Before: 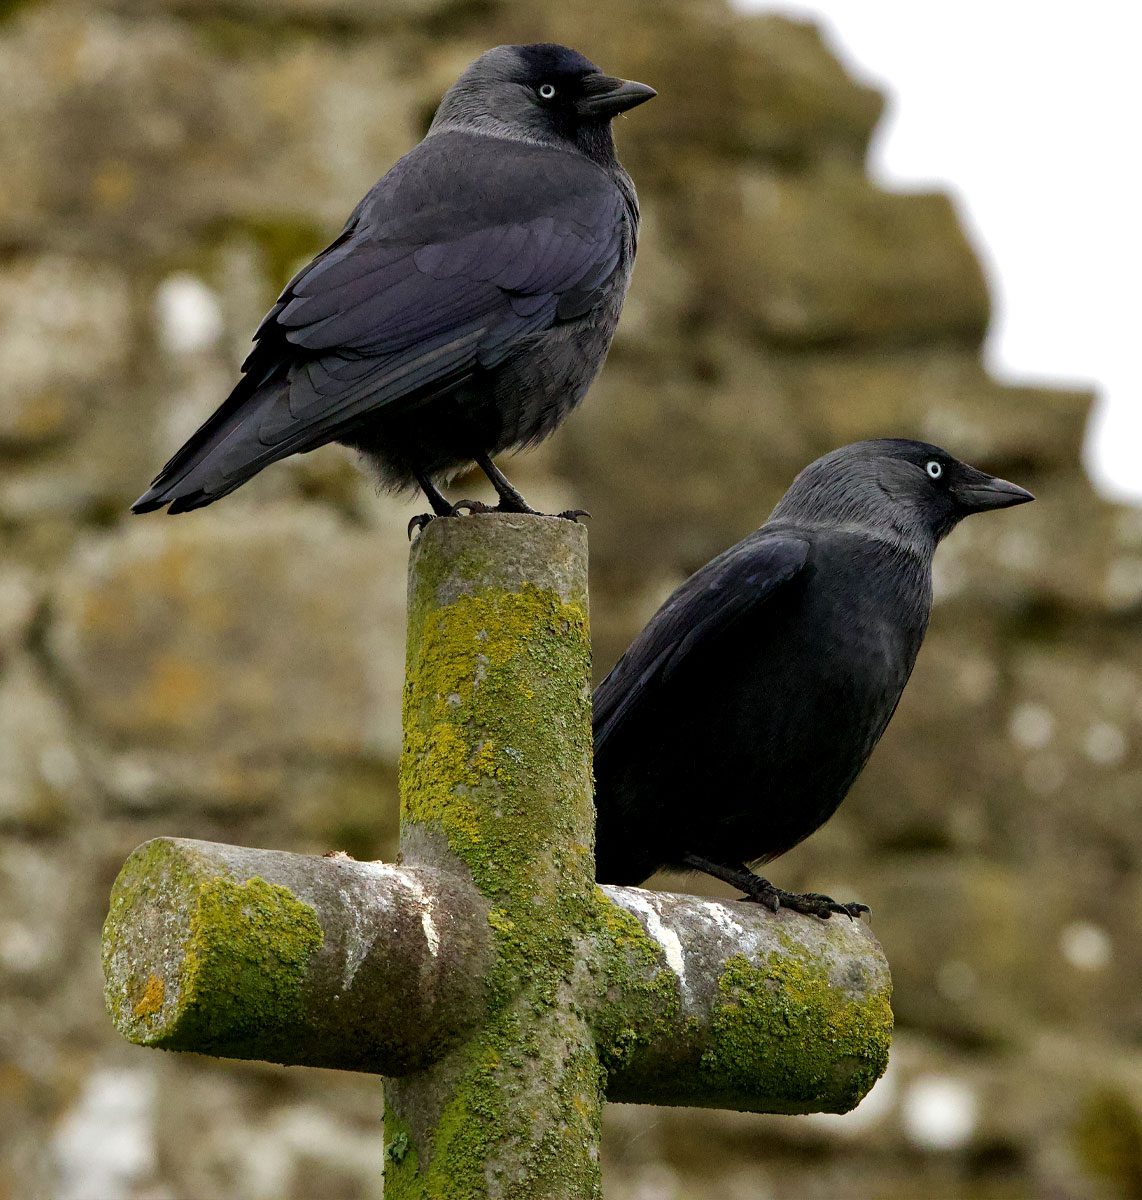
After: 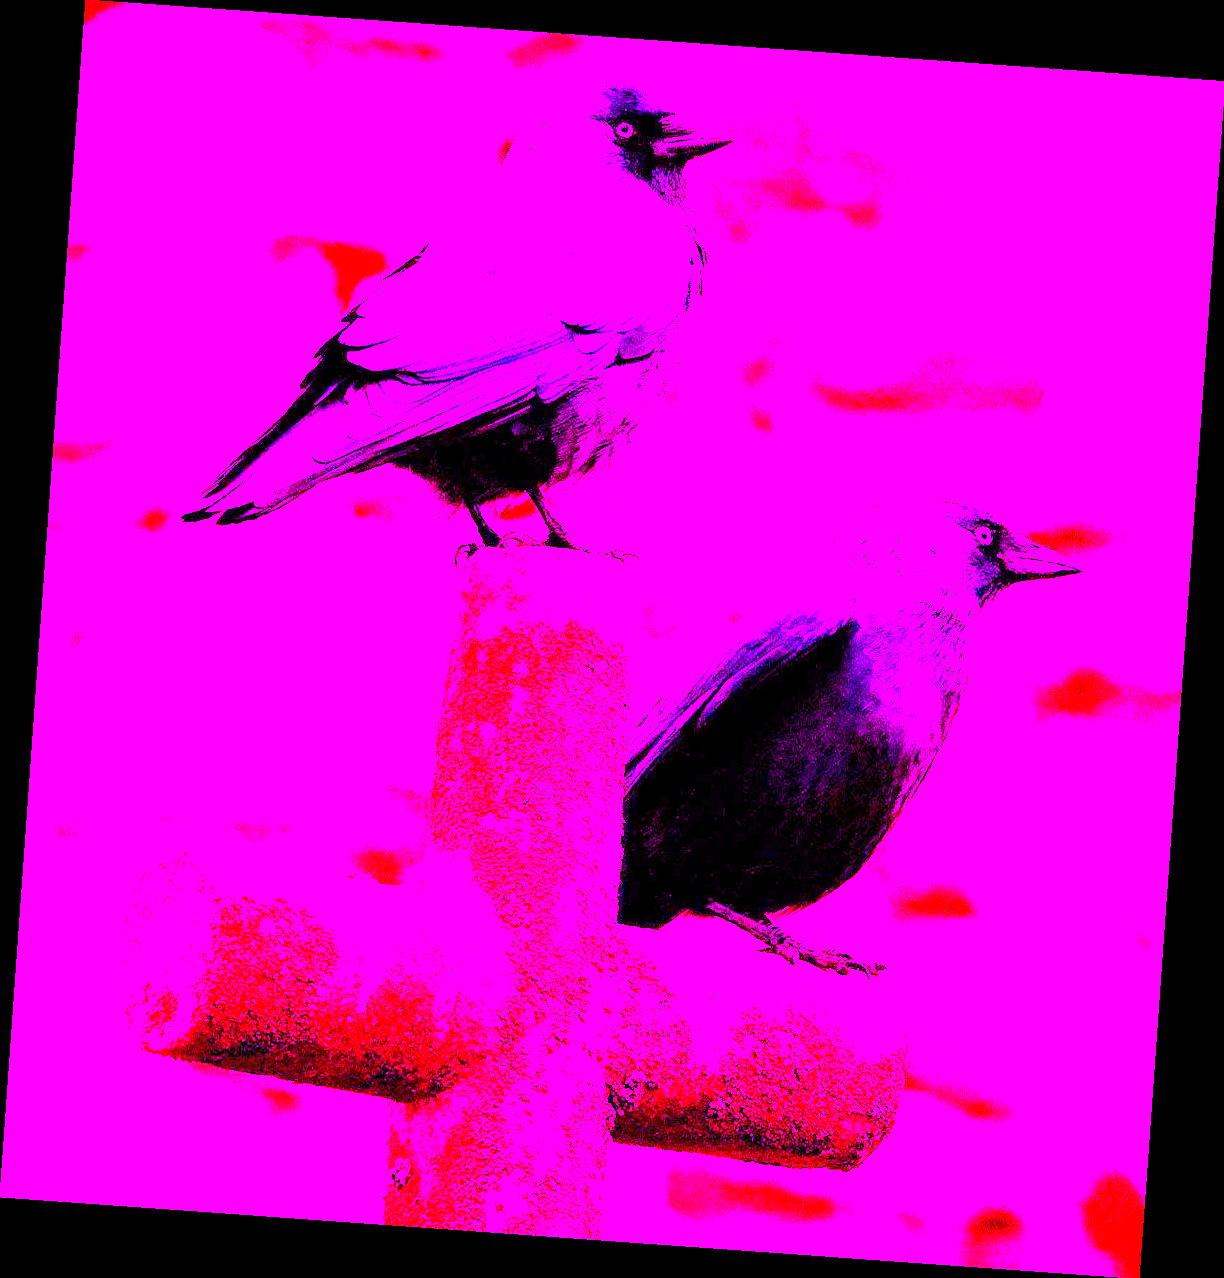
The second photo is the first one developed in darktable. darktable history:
rotate and perspective: rotation 4.1°, automatic cropping off
white balance: red 8, blue 8
contrast brightness saturation: saturation 0.13
